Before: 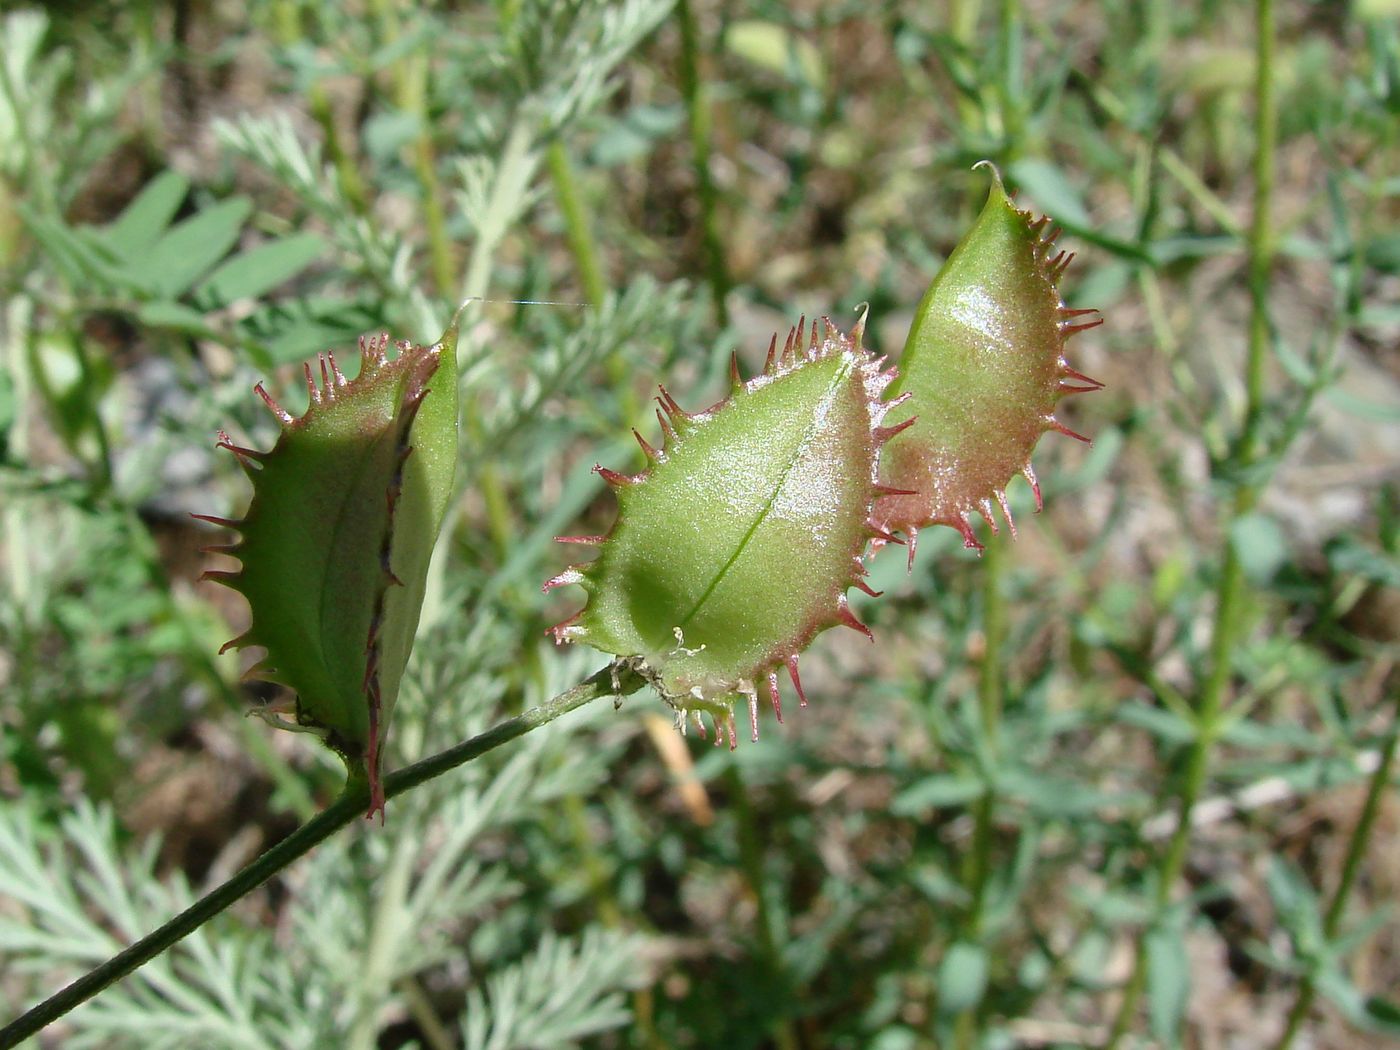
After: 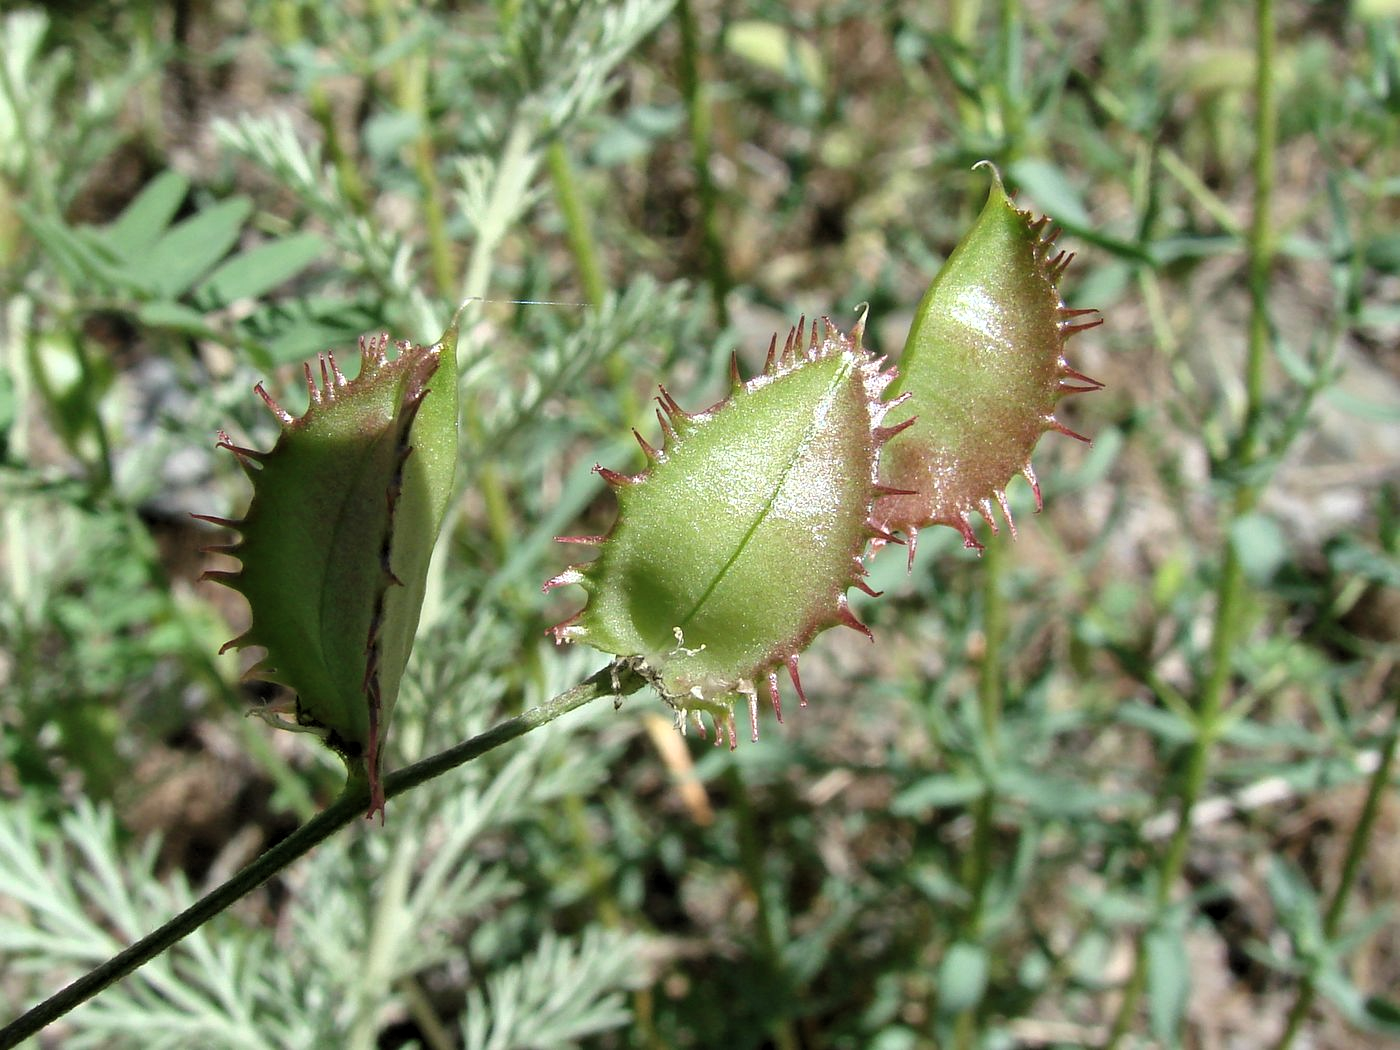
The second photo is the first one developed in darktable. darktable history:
shadows and highlights: shadows 31.02, highlights 1.31, soften with gaussian
contrast brightness saturation: saturation -0.091
levels: black 3.83%, levels [0.062, 0.494, 0.925]
